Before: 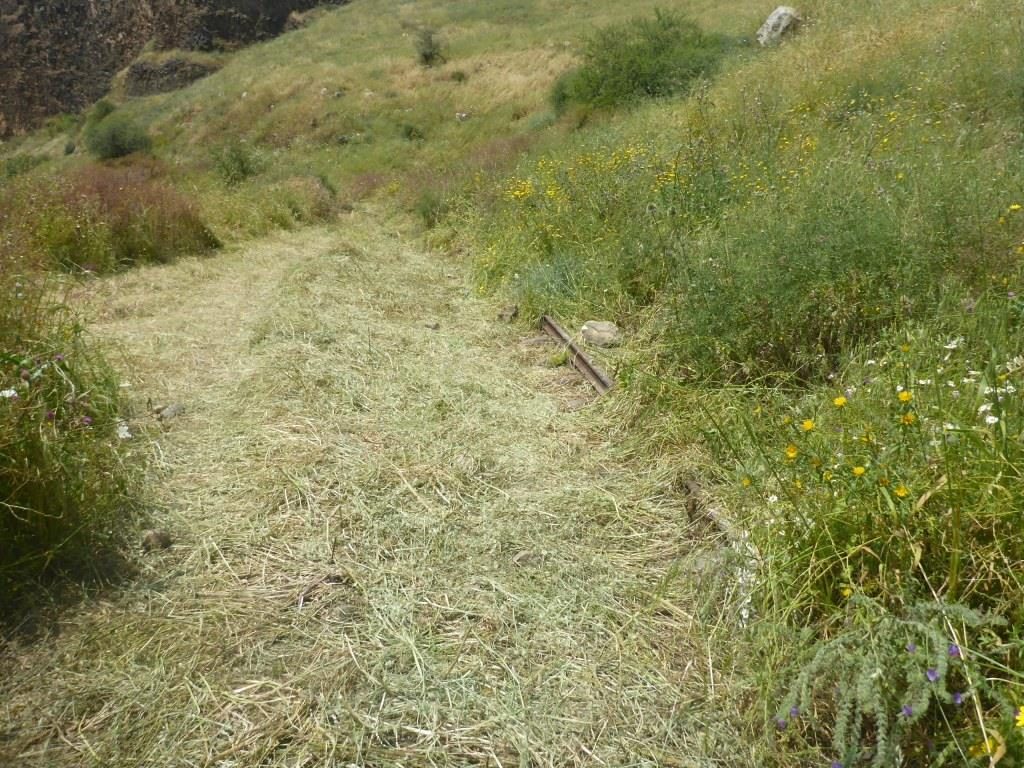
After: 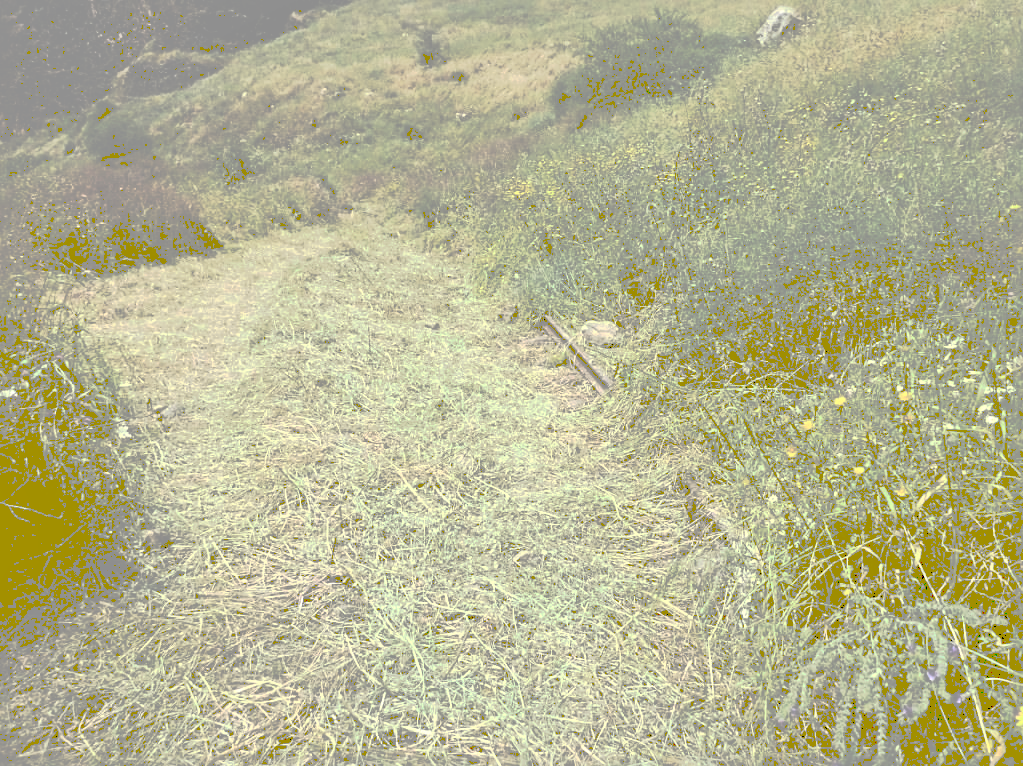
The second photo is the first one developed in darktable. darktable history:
contrast brightness saturation: contrast 0.39, brightness 0.1
tone curve: curves: ch0 [(0, 0) (0.003, 0.6) (0.011, 0.6) (0.025, 0.601) (0.044, 0.601) (0.069, 0.601) (0.1, 0.601) (0.136, 0.602) (0.177, 0.605) (0.224, 0.609) (0.277, 0.615) (0.335, 0.625) (0.399, 0.633) (0.468, 0.654) (0.543, 0.676) (0.623, 0.71) (0.709, 0.753) (0.801, 0.802) (0.898, 0.85) (1, 1)], preserve colors none
crop: top 0.05%, bottom 0.098%
sharpen: radius 4
color balance rgb: perceptual saturation grading › global saturation 20%, global vibrance 20%
local contrast: mode bilateral grid, contrast 20, coarseness 50, detail 120%, midtone range 0.2
